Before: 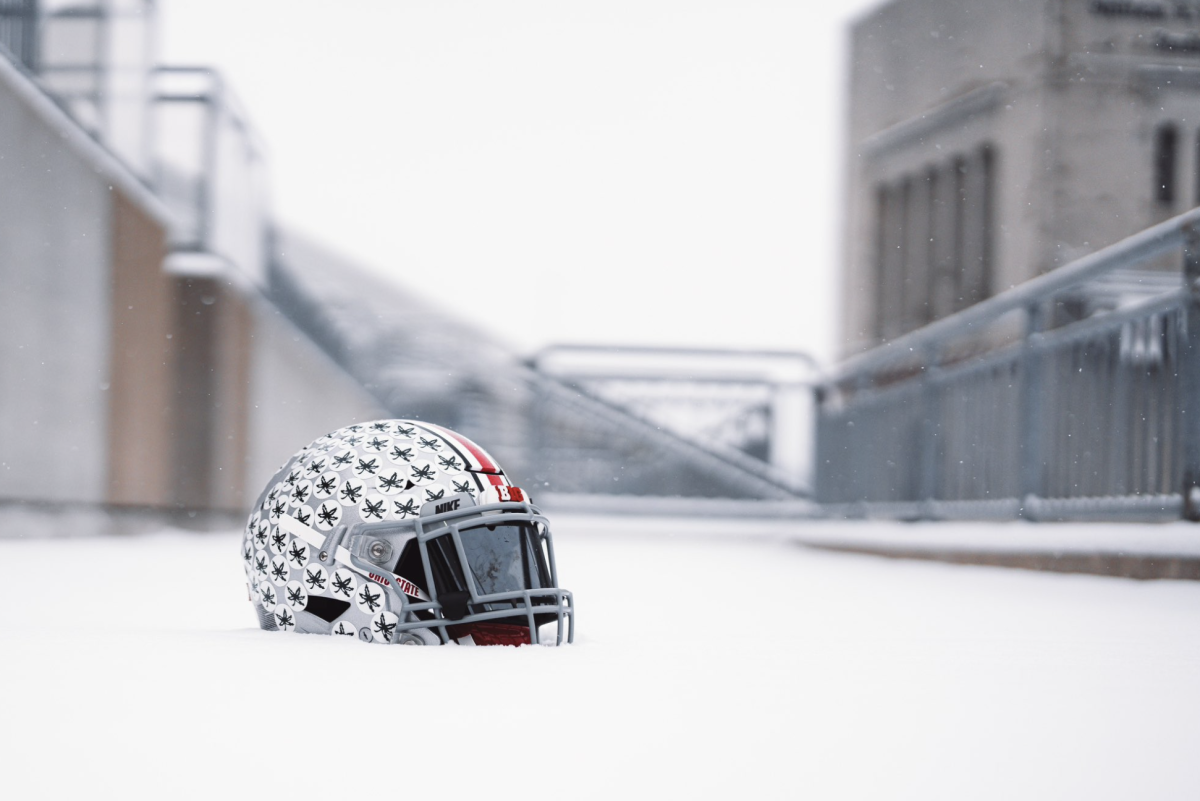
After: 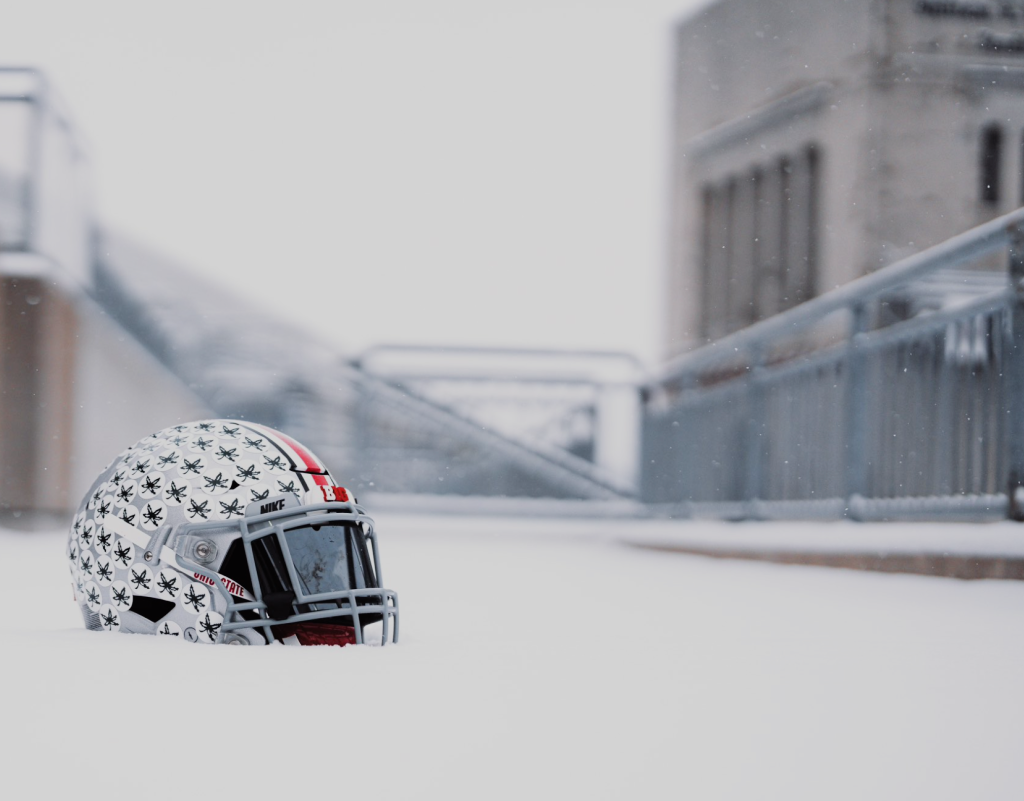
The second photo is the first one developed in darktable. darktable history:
filmic rgb: black relative exposure -7.65 EV, white relative exposure 4.56 EV, hardness 3.61, contrast 1.05
crop and rotate: left 14.584%
